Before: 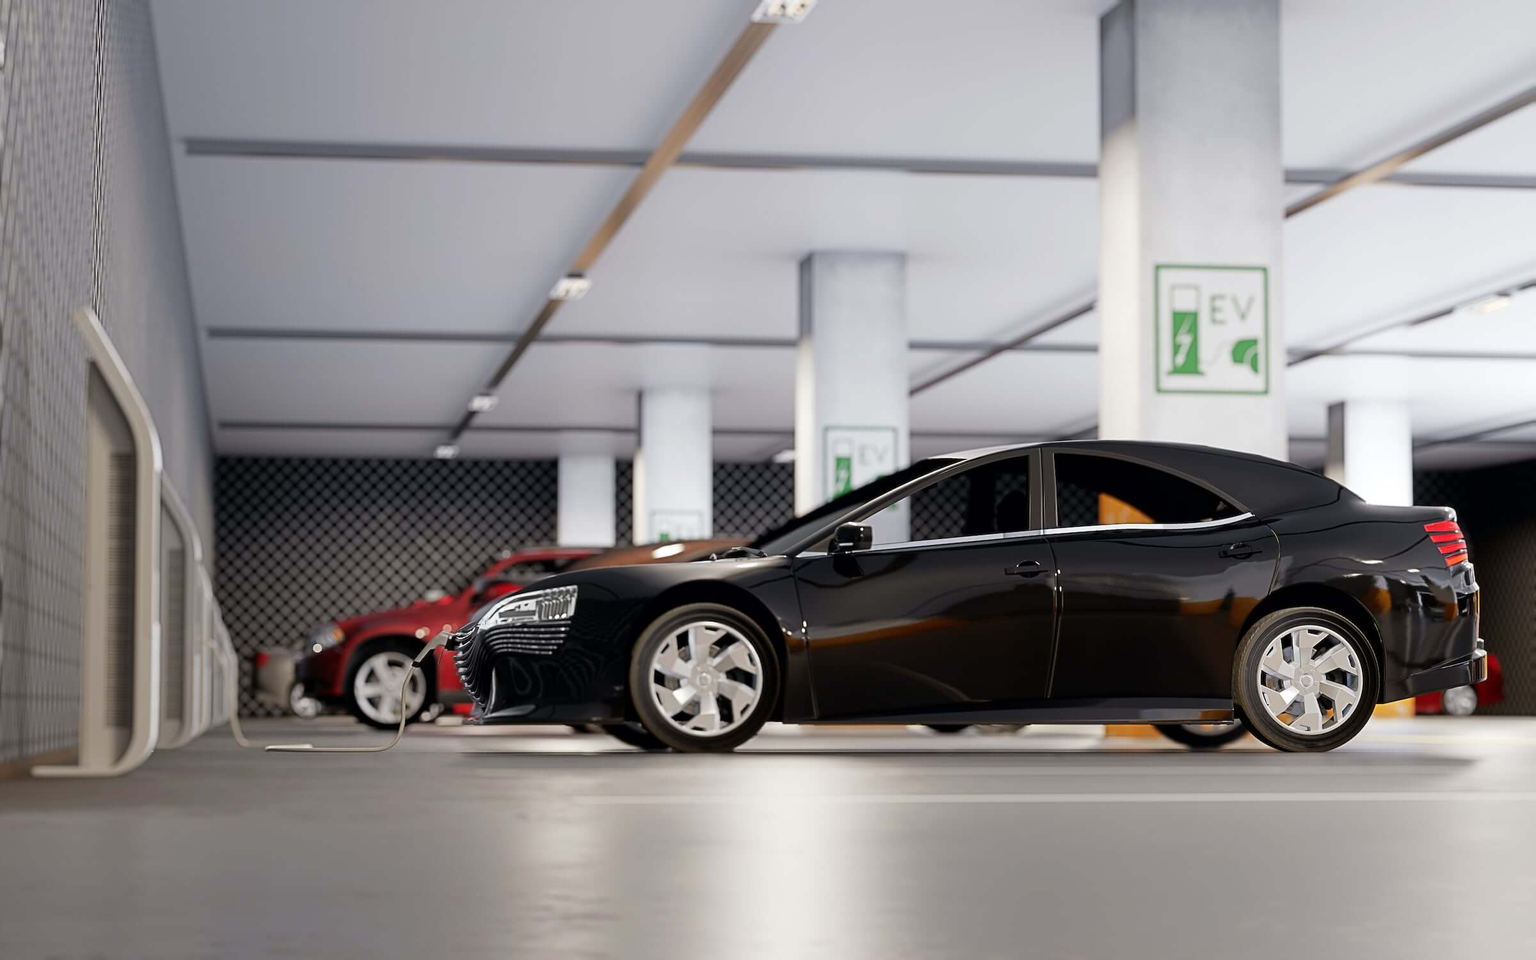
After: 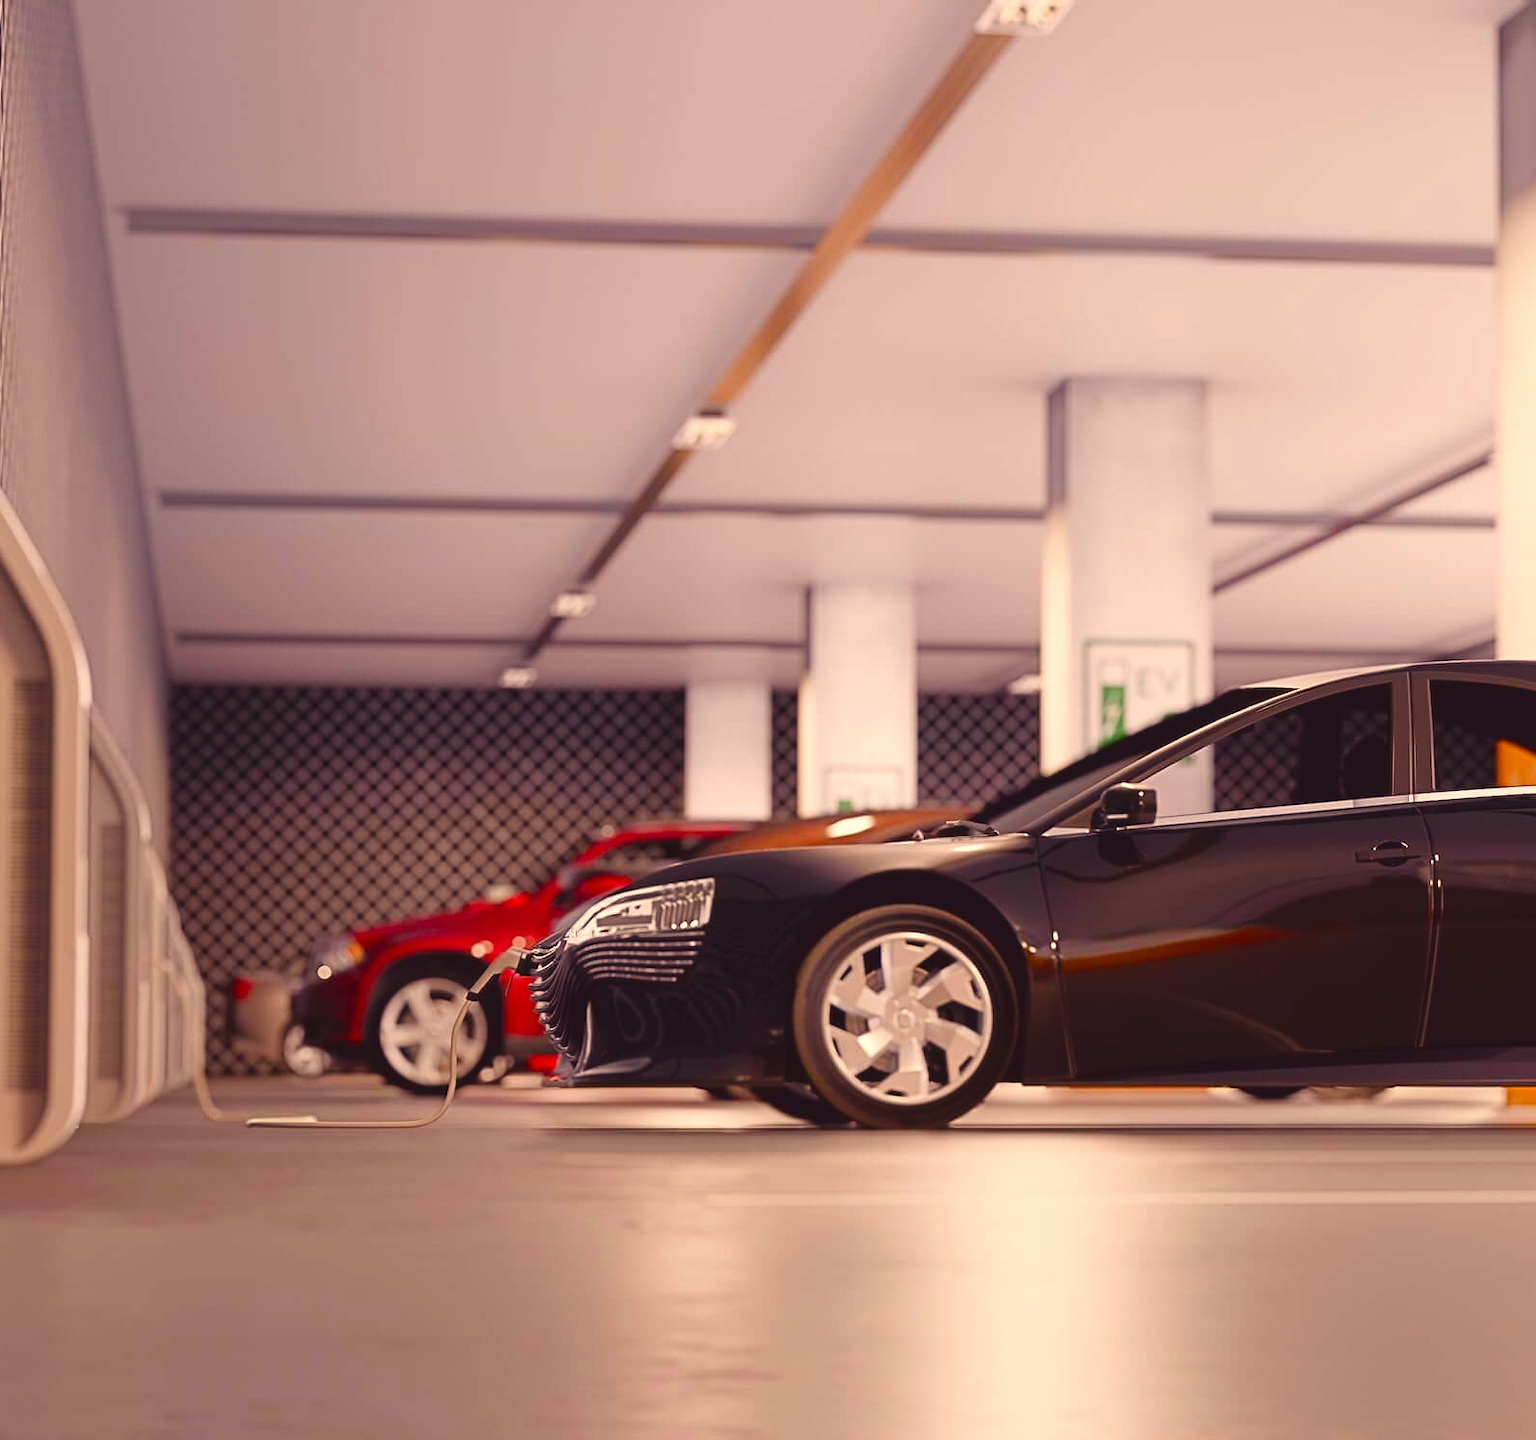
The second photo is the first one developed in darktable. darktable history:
color balance rgb: shadows lift › chroma 3%, shadows lift › hue 280.8°, power › hue 330°, highlights gain › chroma 3%, highlights gain › hue 75.6°, global offset › luminance 0.7%, perceptual saturation grading › global saturation 20%, perceptual saturation grading › highlights -25%, perceptual saturation grading › shadows 50%, global vibrance 20.33%
crop and rotate: left 6.617%, right 26.717%
white balance: red 1.127, blue 0.943
tone equalizer: on, module defaults
rgb levels: mode RGB, independent channels, levels [[0, 0.474, 1], [0, 0.5, 1], [0, 0.5, 1]]
